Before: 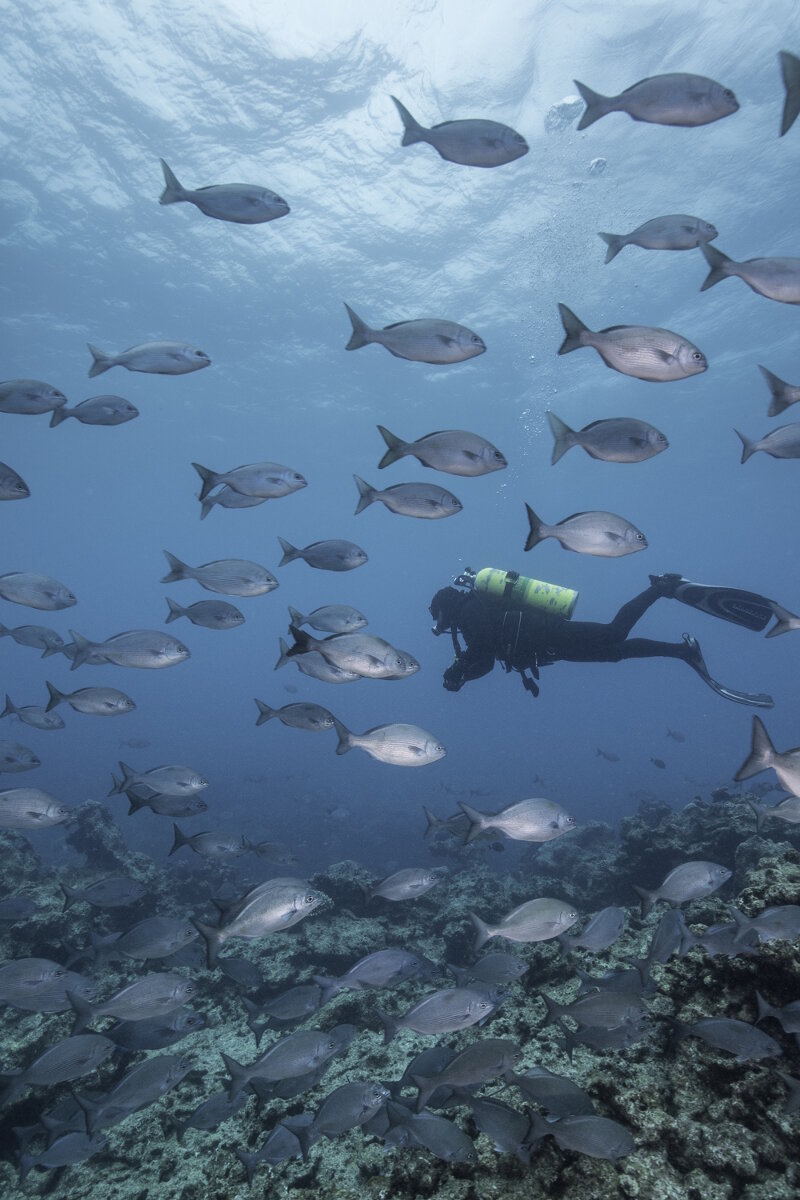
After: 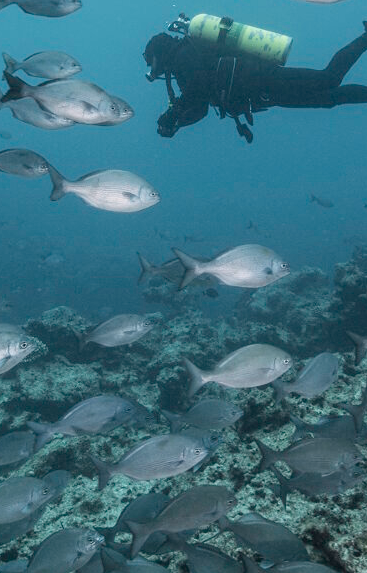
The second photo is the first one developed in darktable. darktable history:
contrast brightness saturation: contrast 0.099, saturation -0.303
crop: left 35.85%, top 46.237%, right 18.206%, bottom 5.995%
